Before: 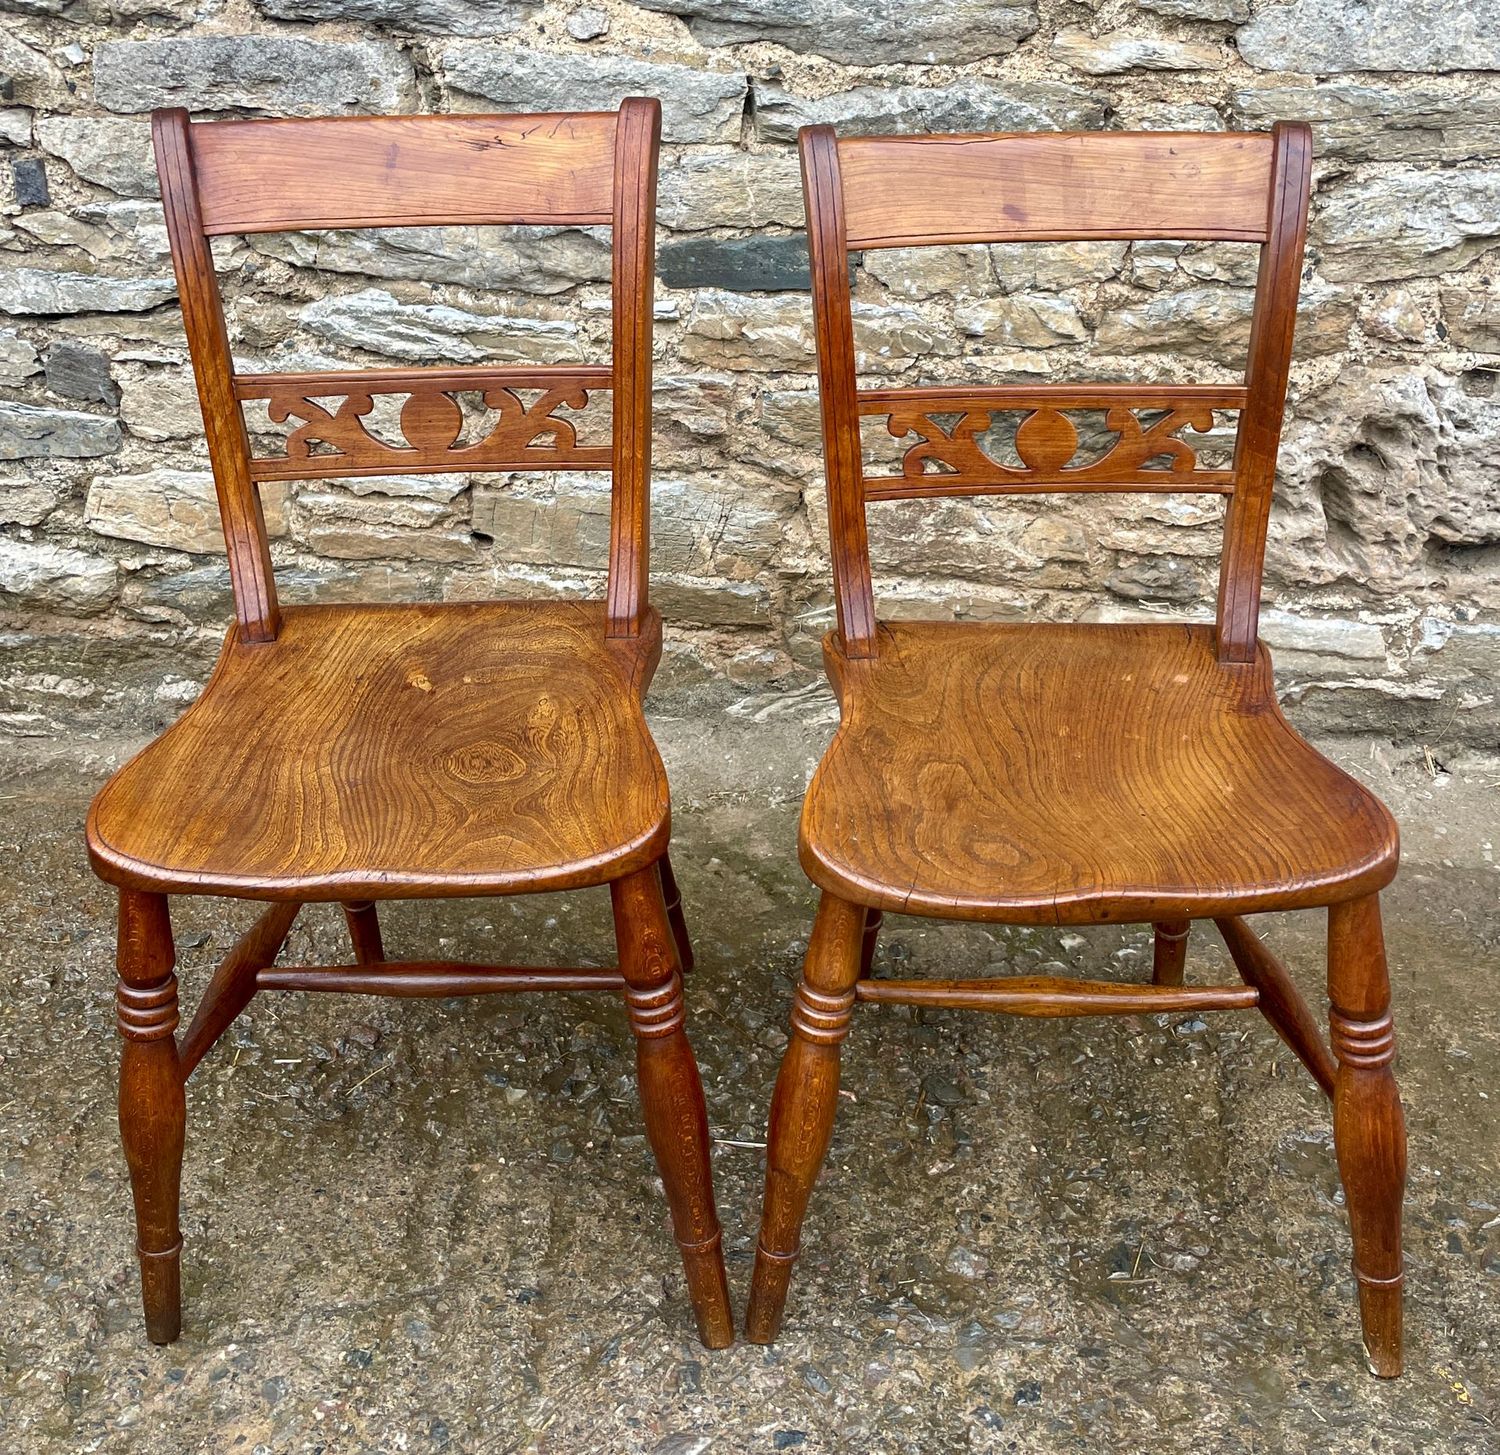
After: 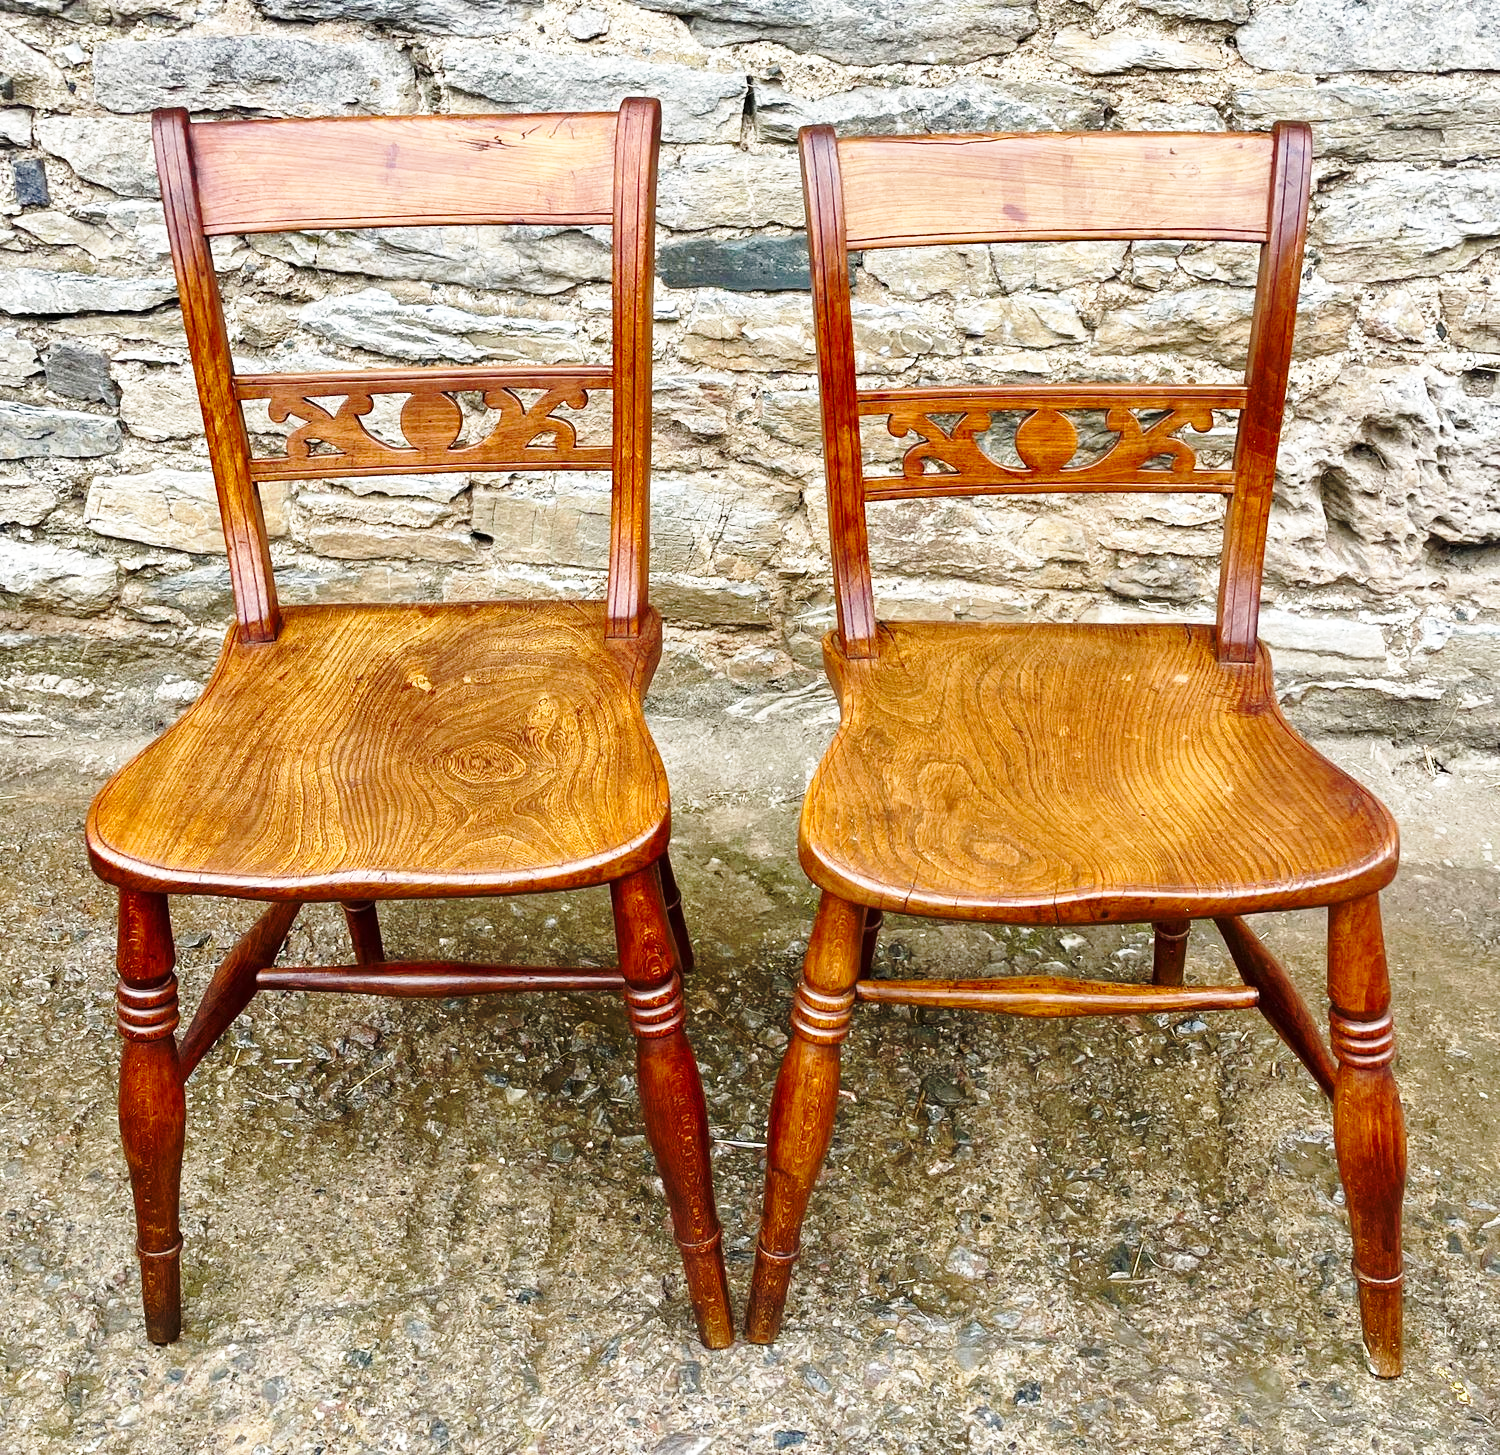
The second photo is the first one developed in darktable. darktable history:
shadows and highlights: shadows 29.8, highlights -30.46, low approximation 0.01, soften with gaussian
base curve: curves: ch0 [(0, 0) (0.036, 0.037) (0.121, 0.228) (0.46, 0.76) (0.859, 0.983) (1, 1)], preserve colors none
